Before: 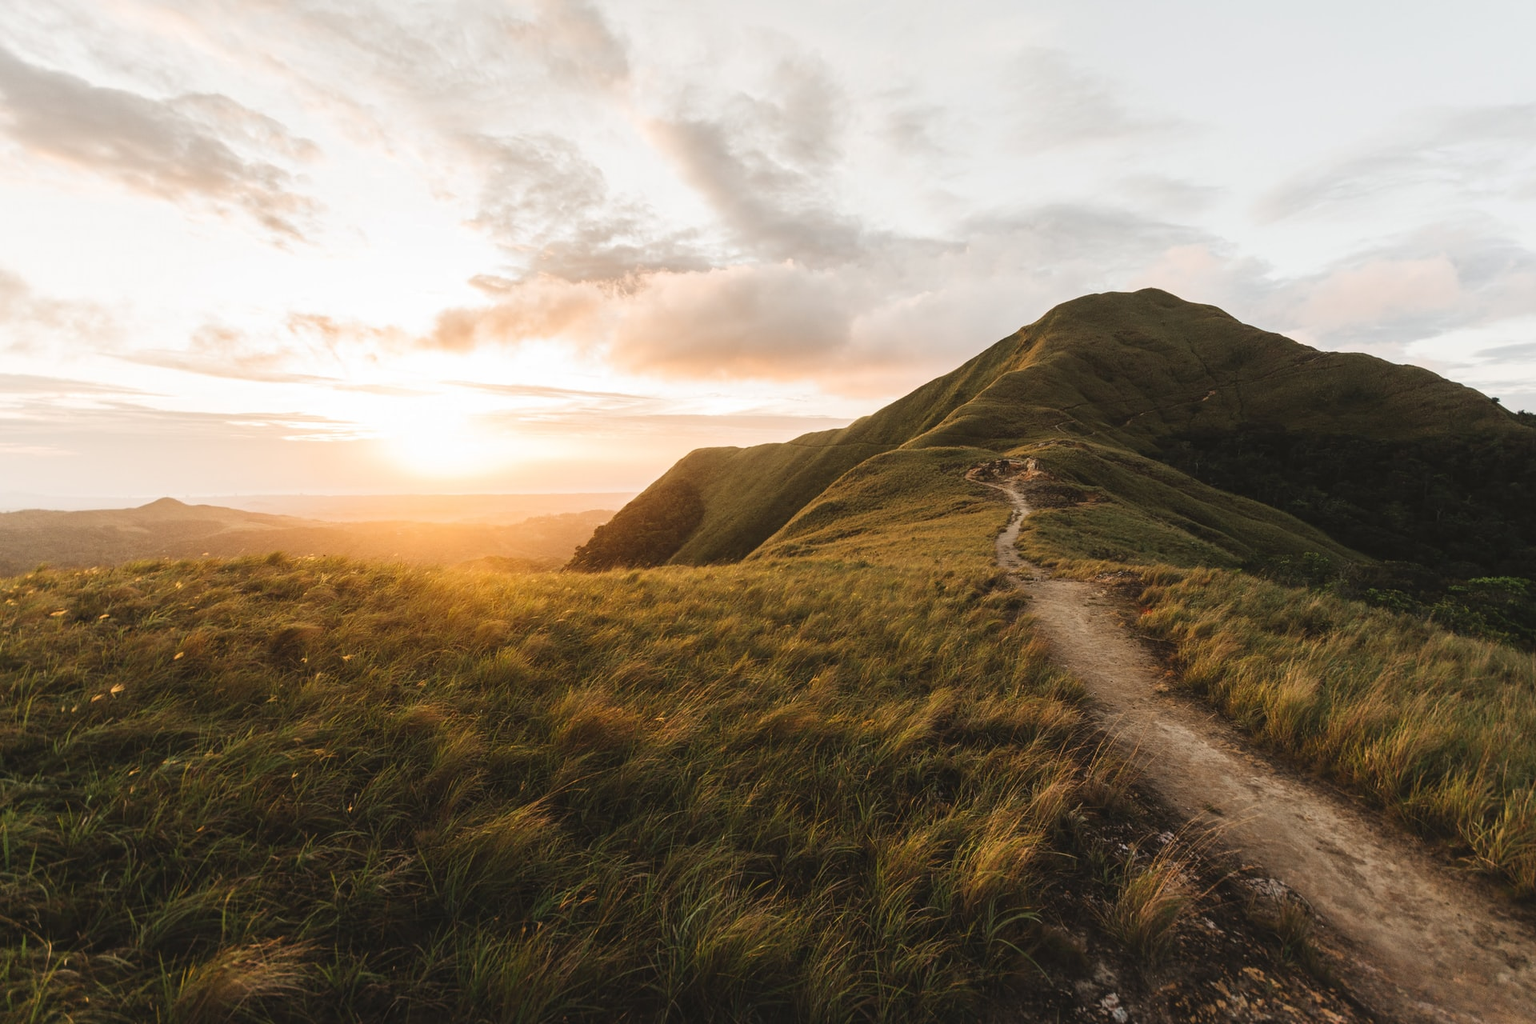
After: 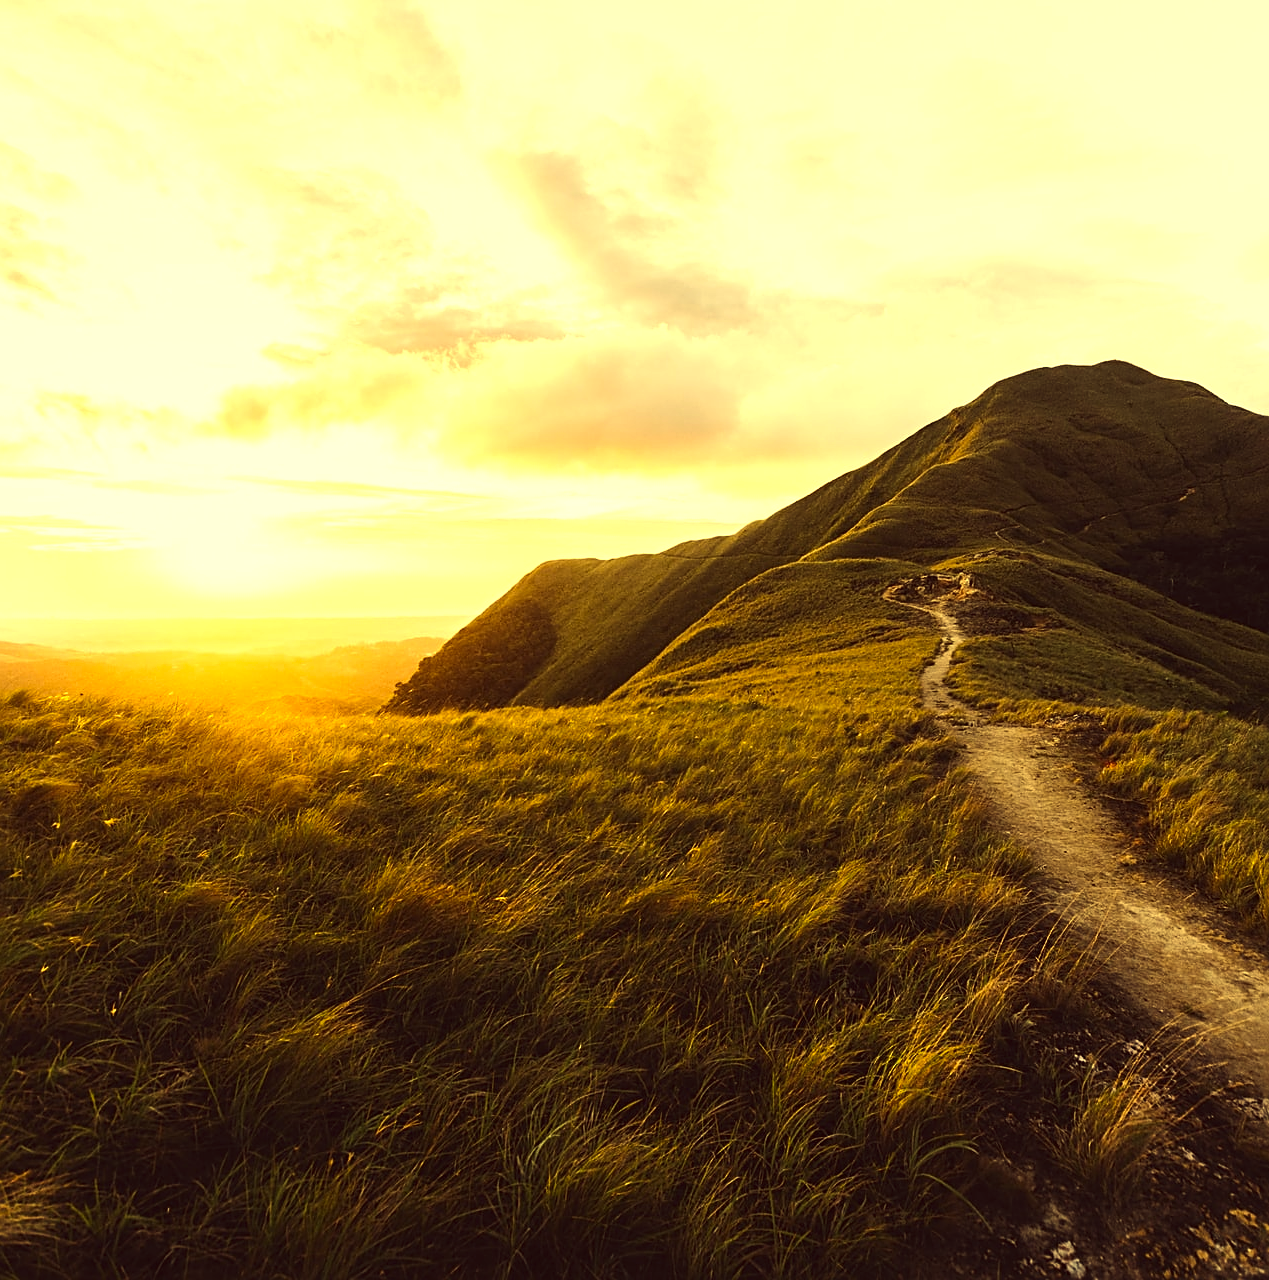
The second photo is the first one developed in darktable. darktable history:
sharpen: on, module defaults
color correction: highlights a* -0.534, highlights b* 39.66, shadows a* 9.61, shadows b* -0.52
tone equalizer: -8 EV -0.724 EV, -7 EV -0.723 EV, -6 EV -0.561 EV, -5 EV -0.417 EV, -3 EV 0.401 EV, -2 EV 0.6 EV, -1 EV 0.687 EV, +0 EV 0.736 EV, edges refinement/feathering 500, mask exposure compensation -1.57 EV, preserve details no
exposure: compensate exposure bias true, compensate highlight preservation false
crop: left 16.912%, right 16.978%
